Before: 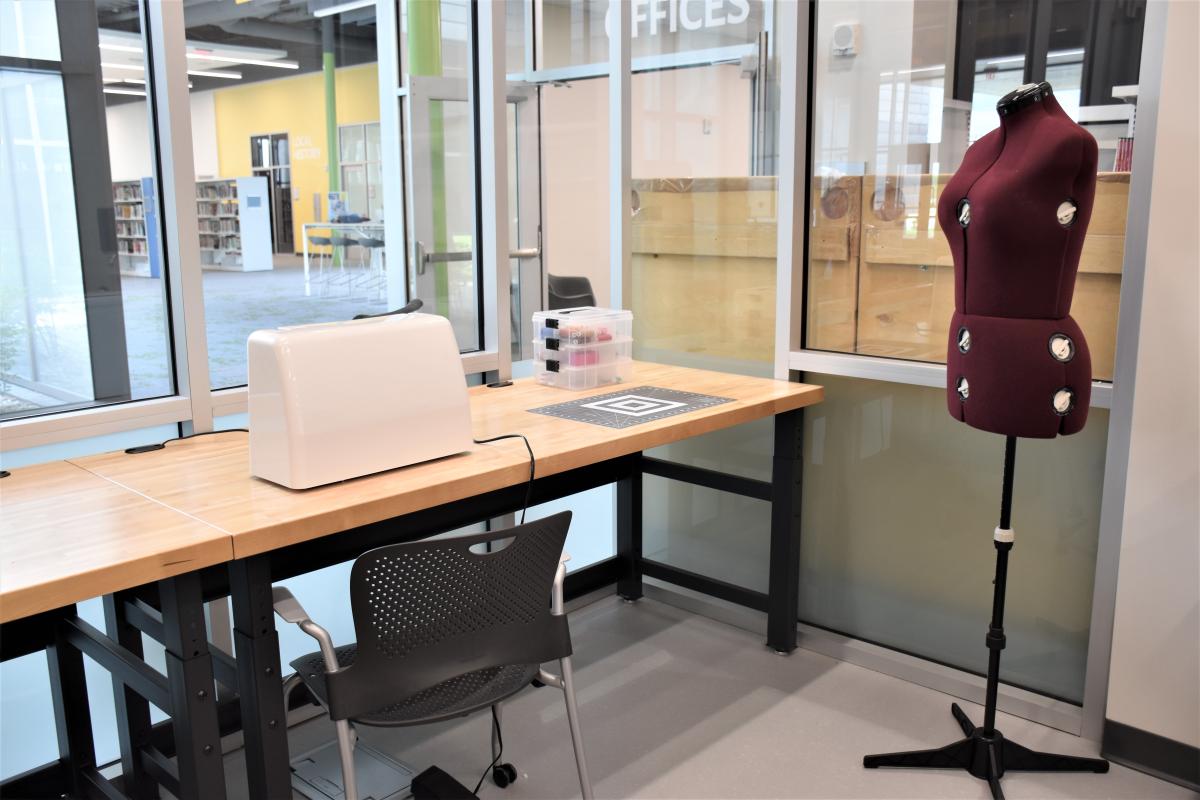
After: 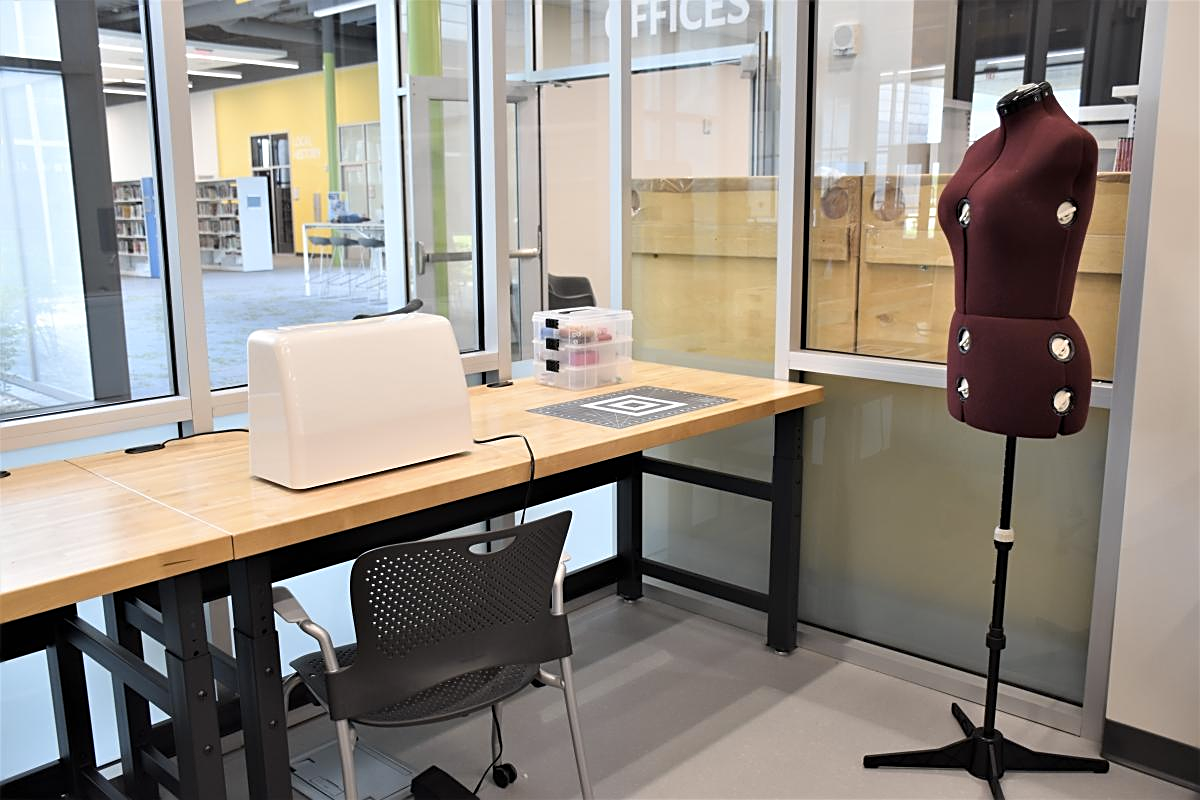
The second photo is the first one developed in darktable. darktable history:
color contrast: green-magenta contrast 0.8, blue-yellow contrast 1.1, unbound 0
sharpen: on, module defaults
